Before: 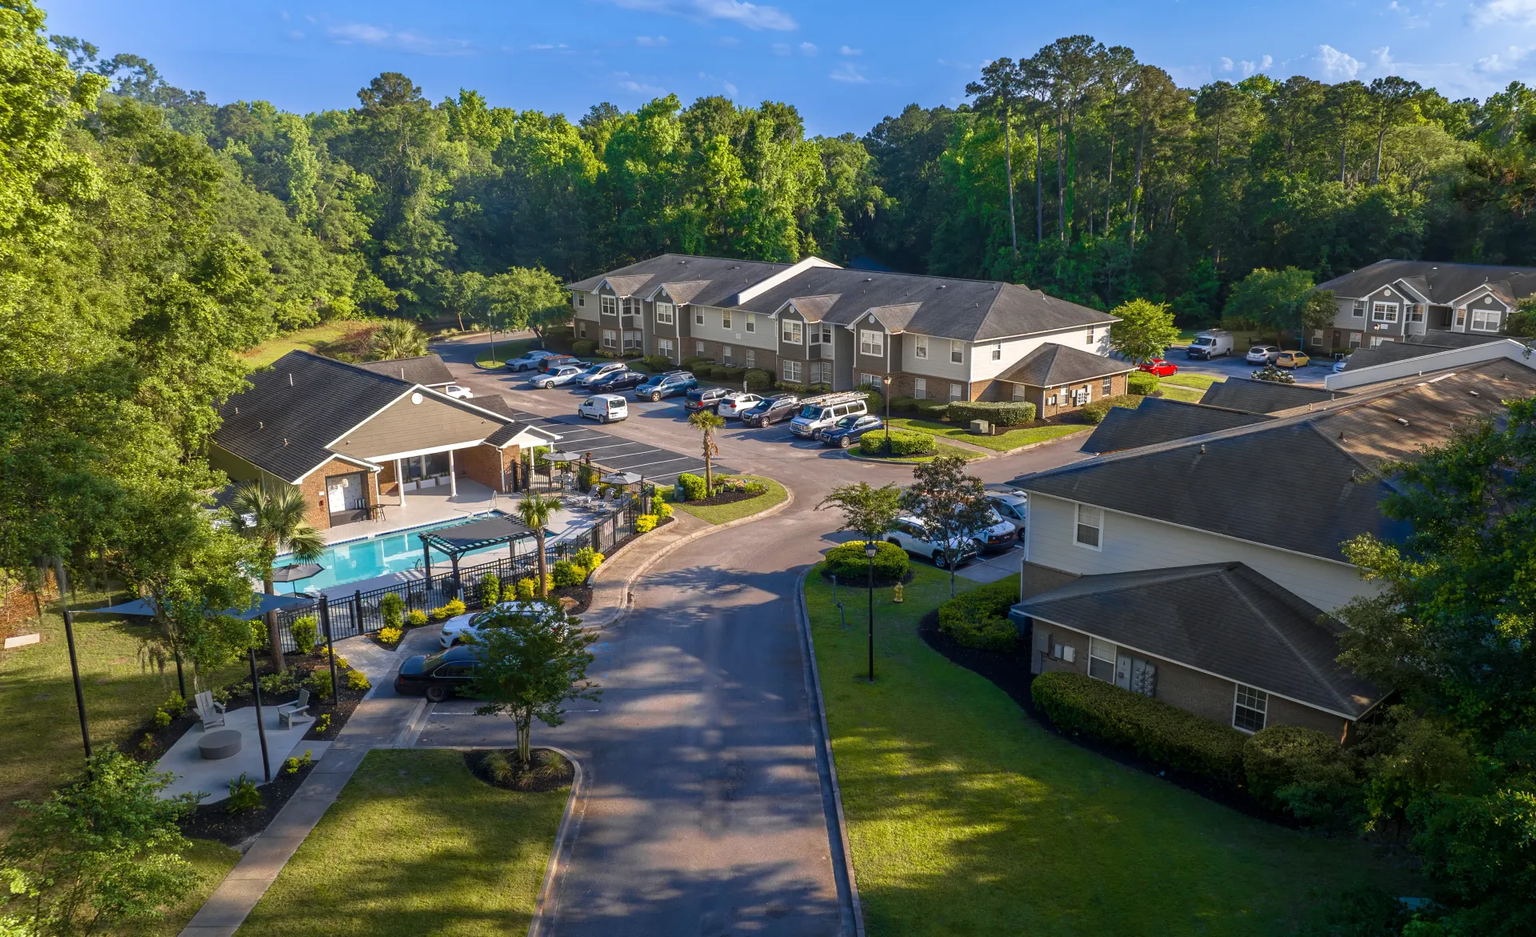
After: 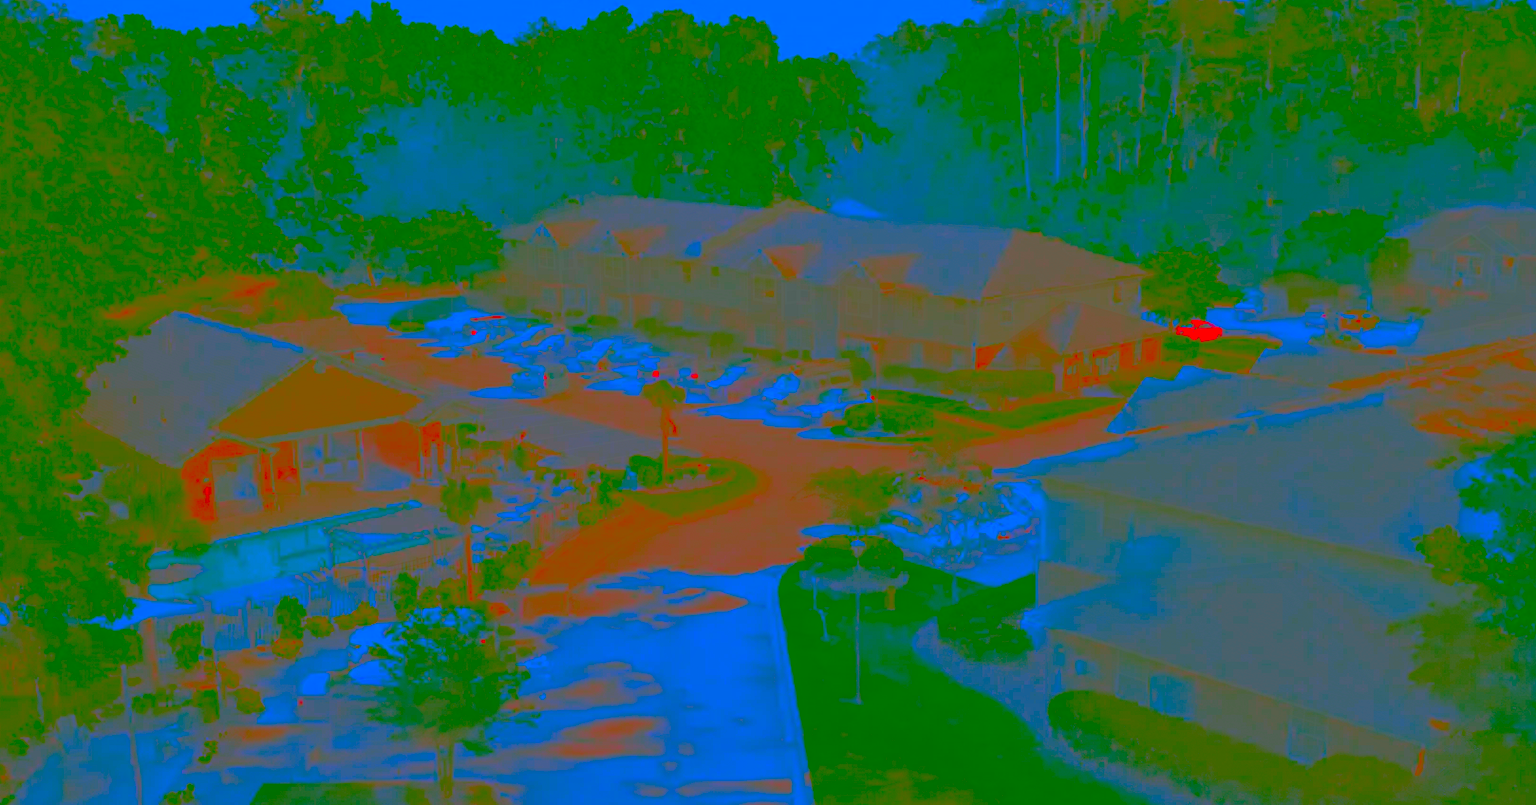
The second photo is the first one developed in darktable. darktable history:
color correction: highlights a* -7.48, highlights b* 1.3, shadows a* -3.88, saturation 1.38
contrast brightness saturation: contrast -0.98, brightness -0.167, saturation 0.748
crop and rotate: left 9.655%, top 9.64%, right 6.064%, bottom 17.902%
exposure: black level correction 0, exposure 1.684 EV, compensate exposure bias true, compensate highlight preservation false
